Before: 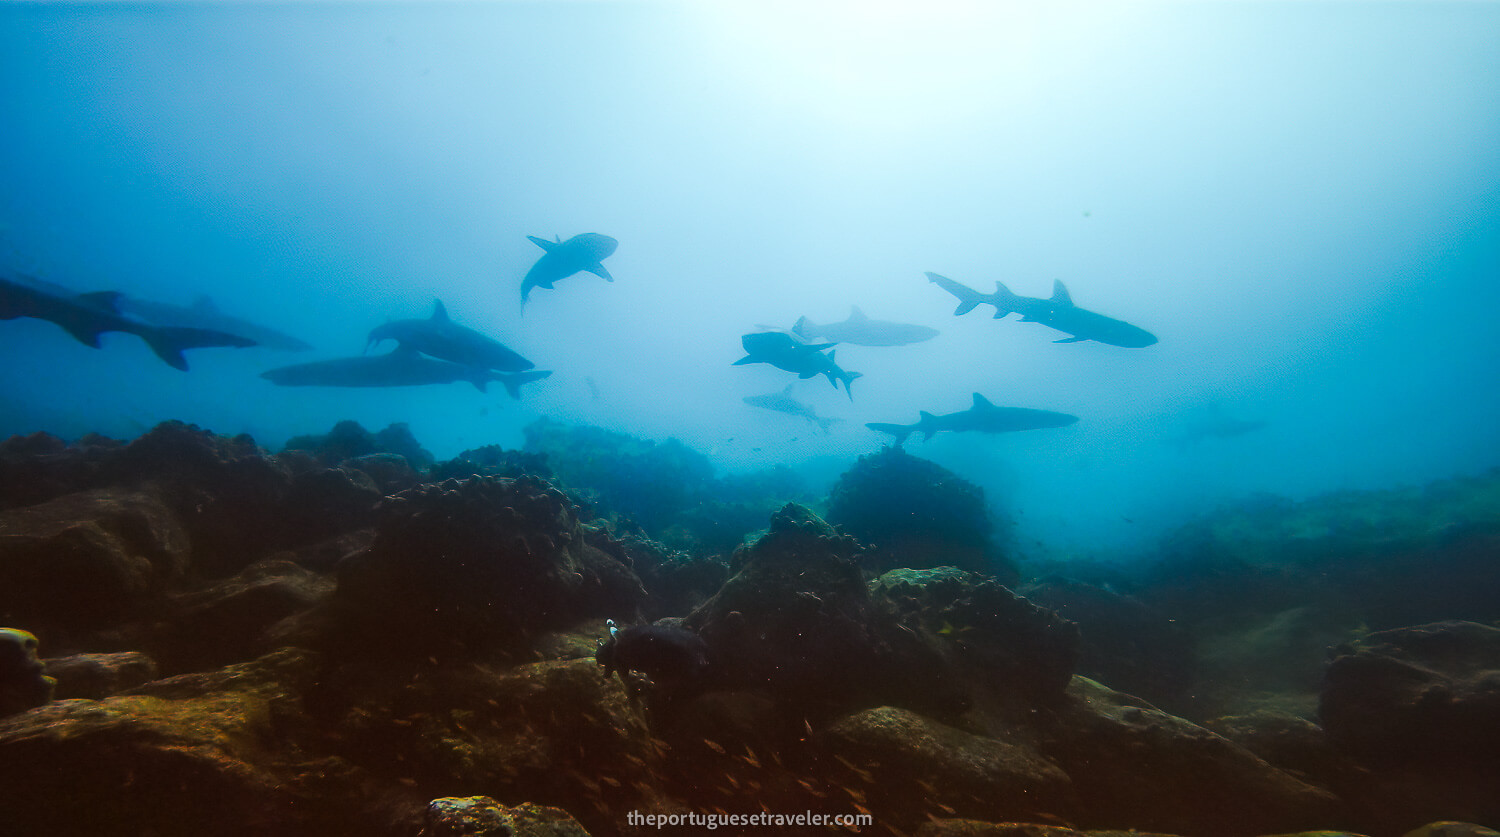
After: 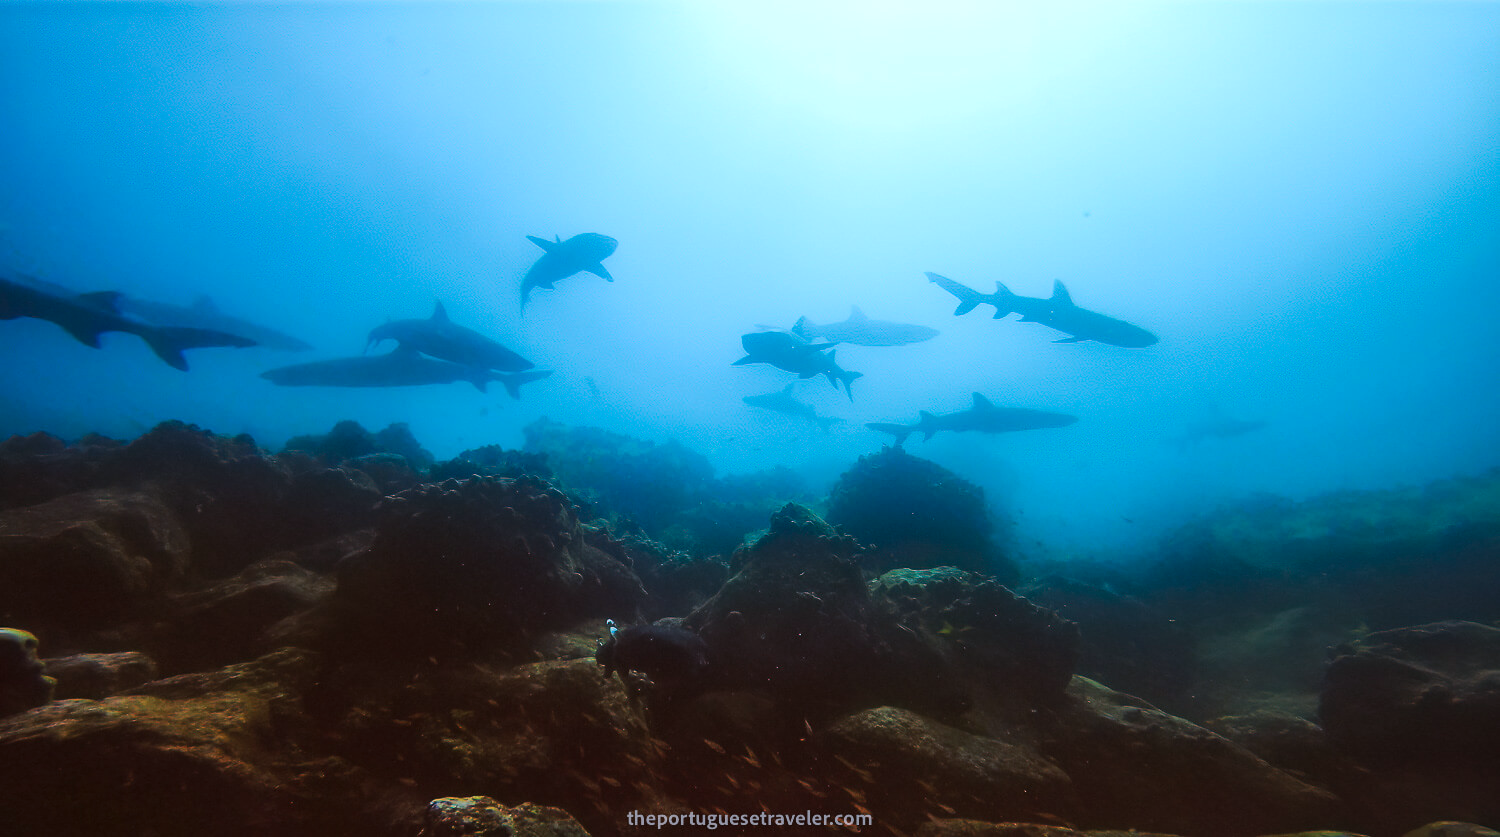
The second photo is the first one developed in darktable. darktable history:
color correction: highlights a* -1.94, highlights b* -18.52
